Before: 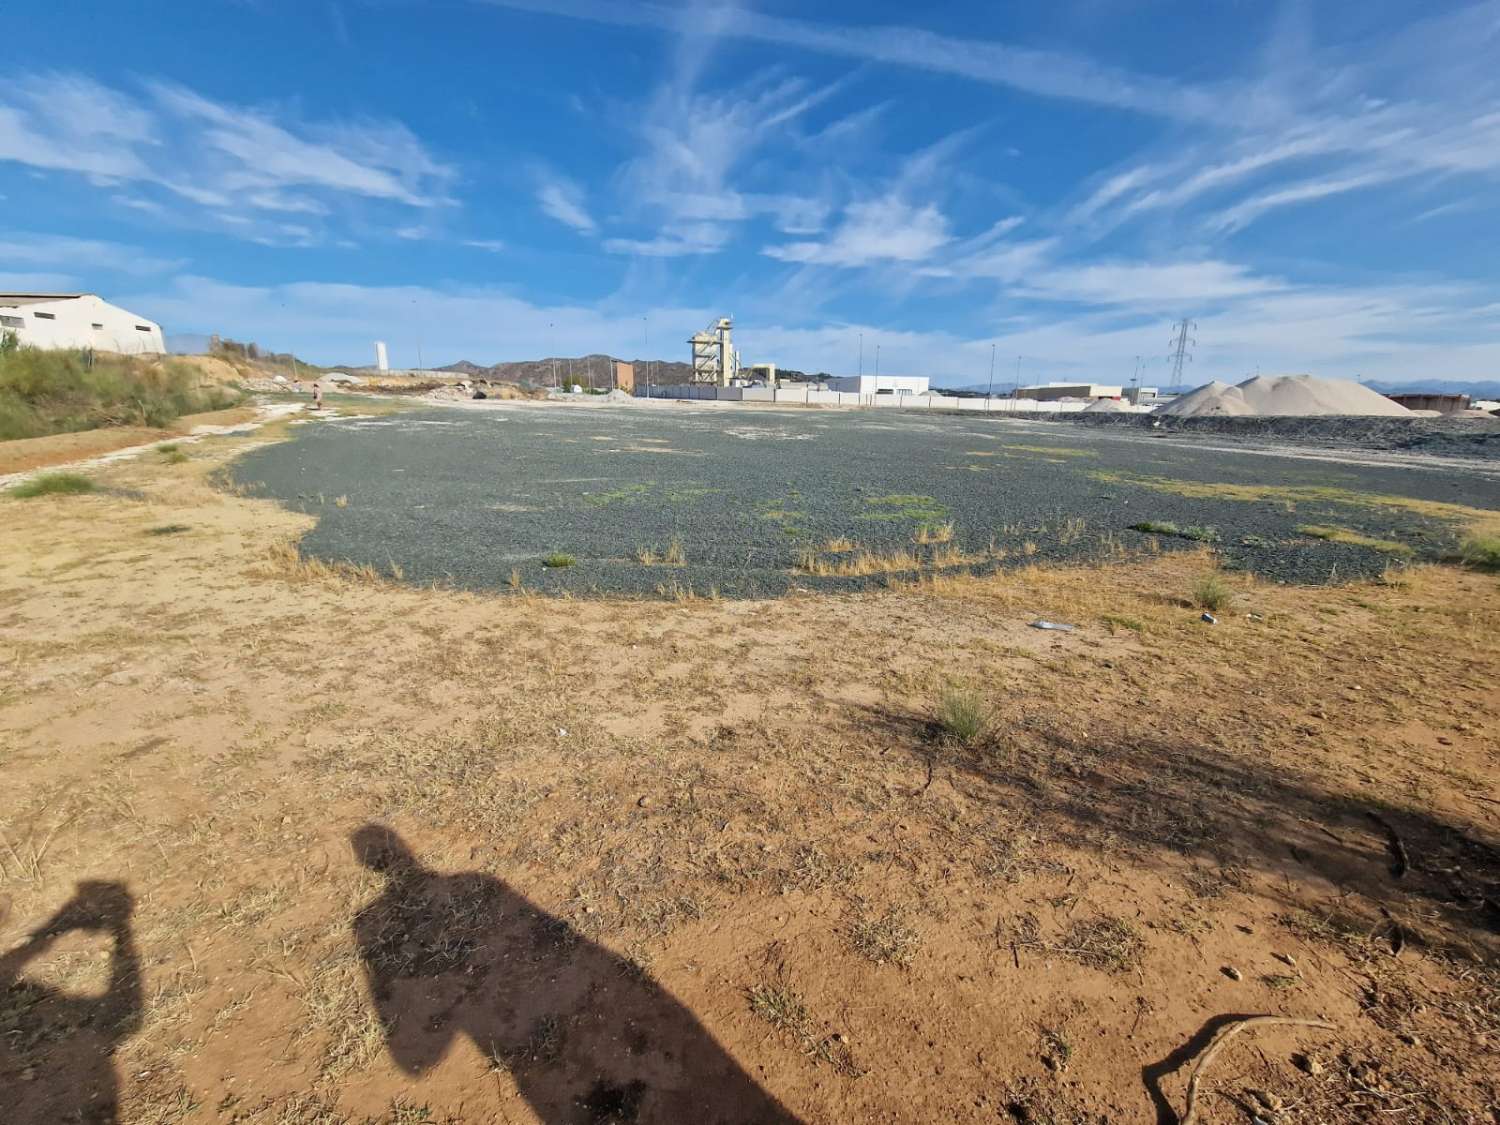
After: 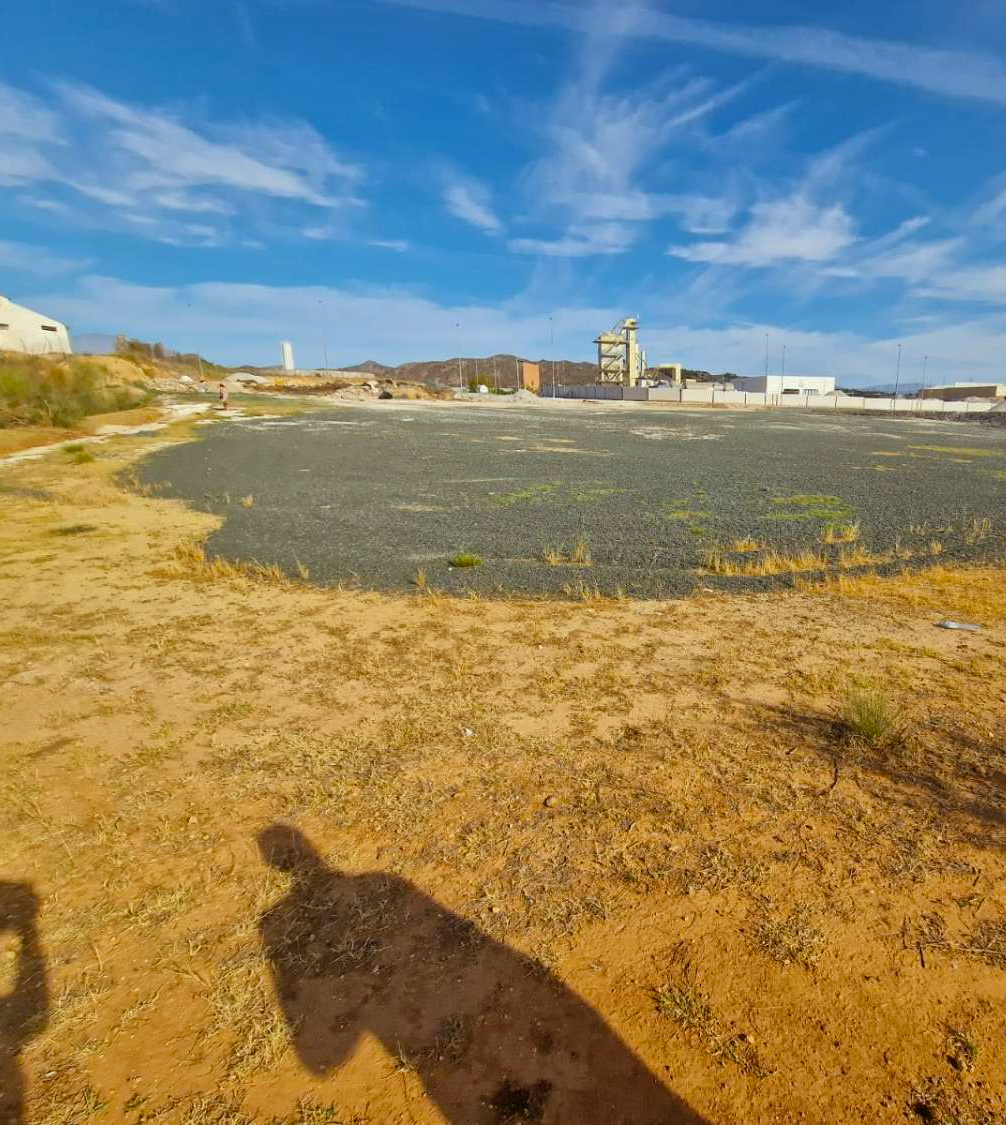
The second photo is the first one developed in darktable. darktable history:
crop and rotate: left 6.325%, right 26.582%
shadows and highlights: on, module defaults
color balance rgb: power › chroma 2.51%, power › hue 67.27°, perceptual saturation grading › global saturation 25.108%
